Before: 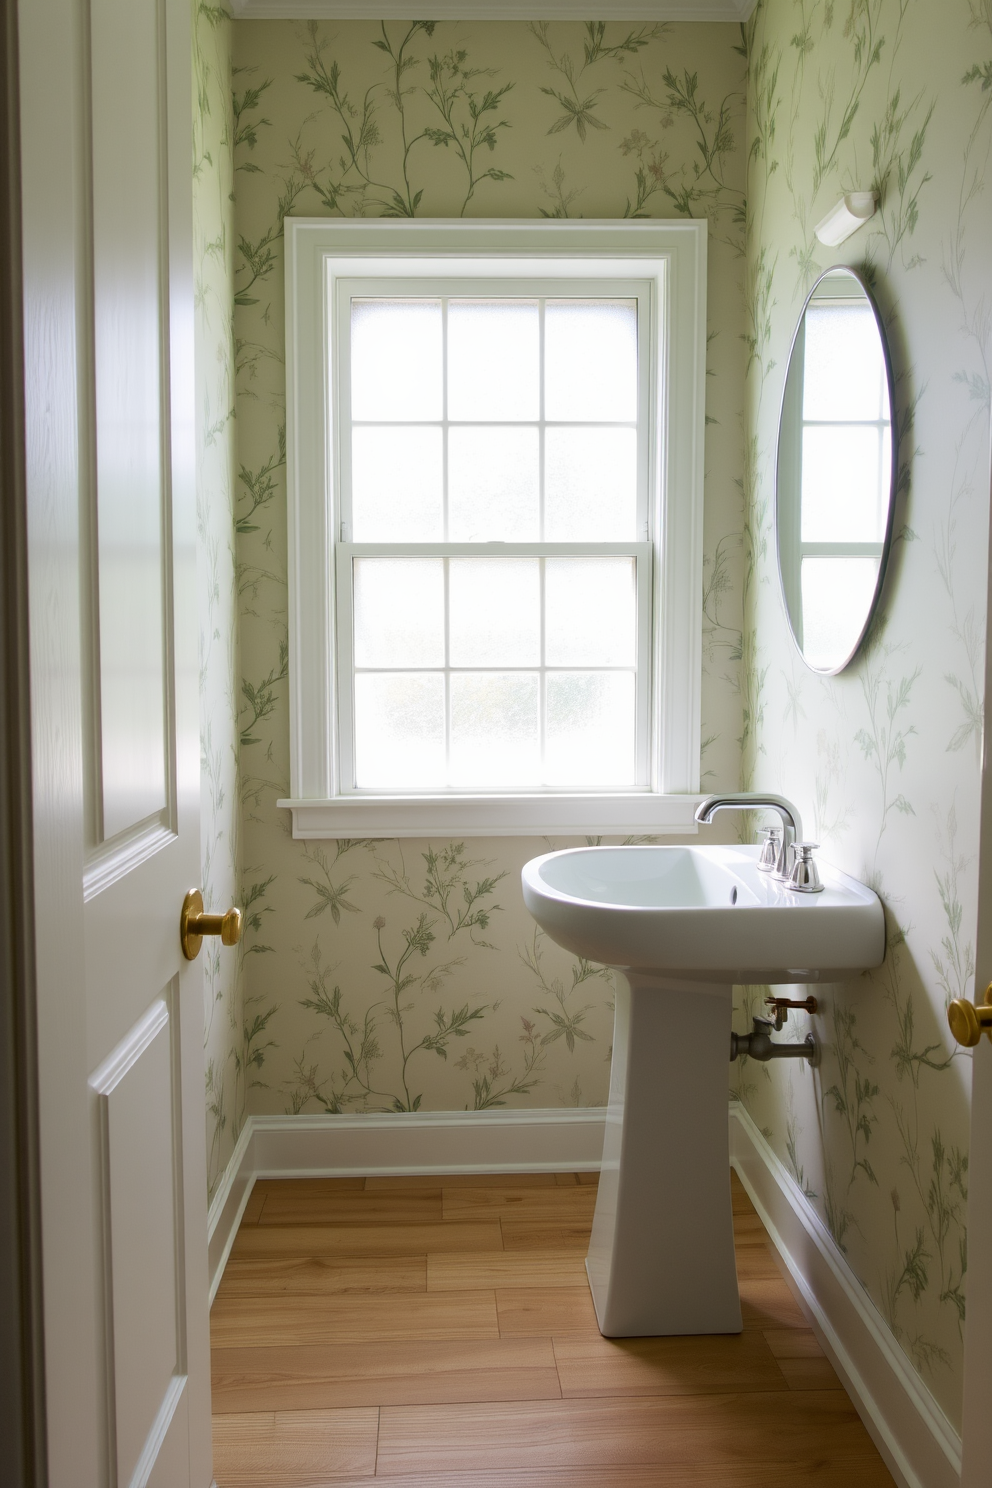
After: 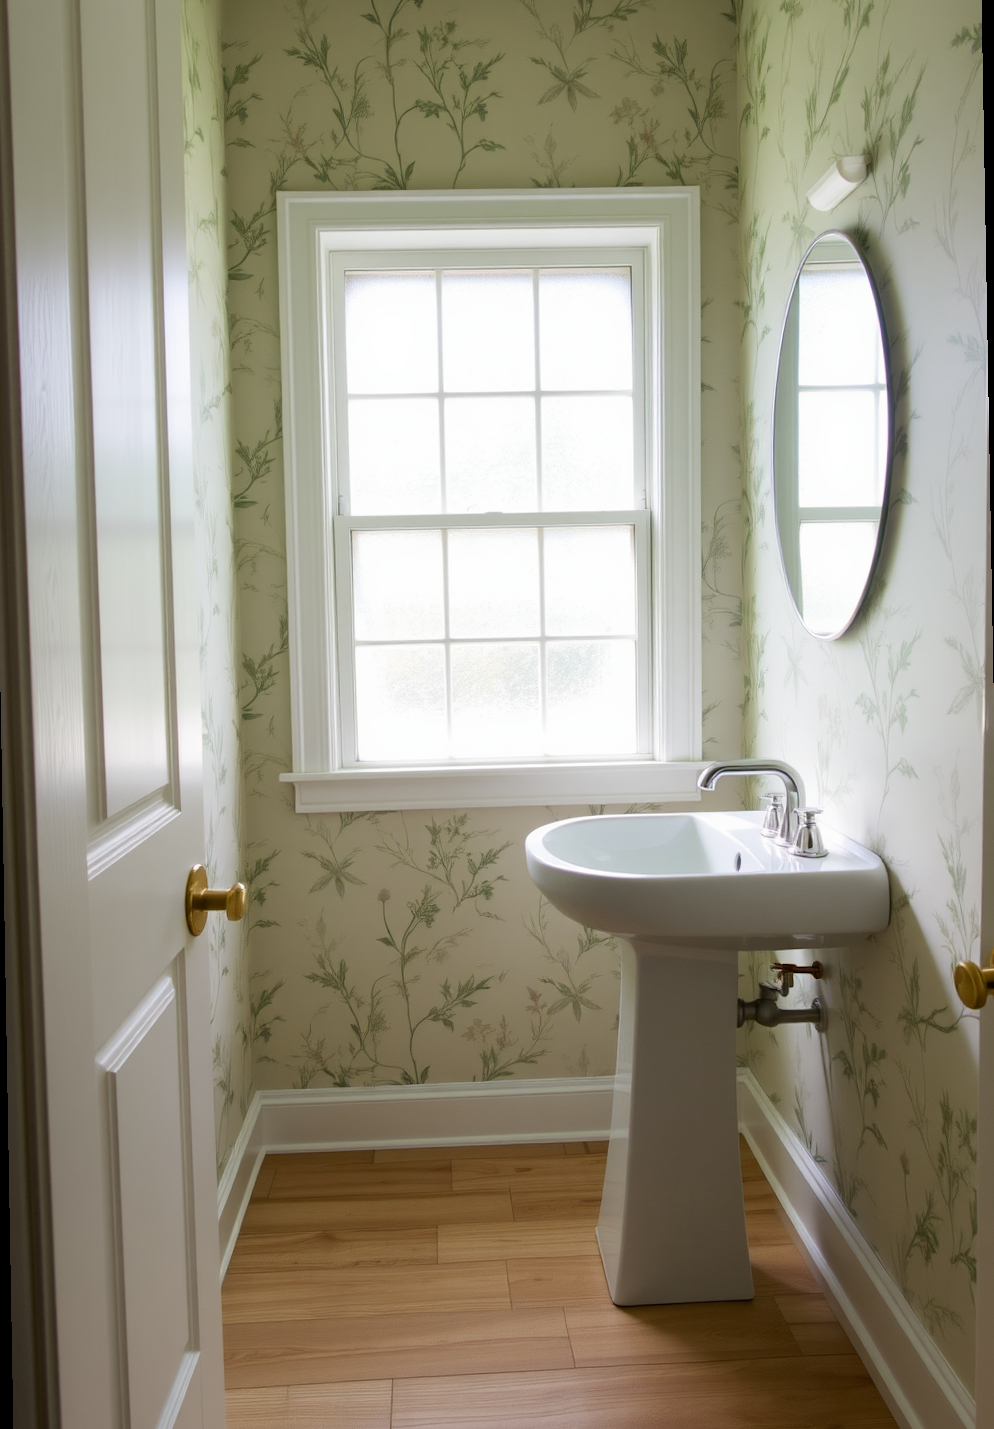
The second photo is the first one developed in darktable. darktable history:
rotate and perspective: rotation -1°, crop left 0.011, crop right 0.989, crop top 0.025, crop bottom 0.975
